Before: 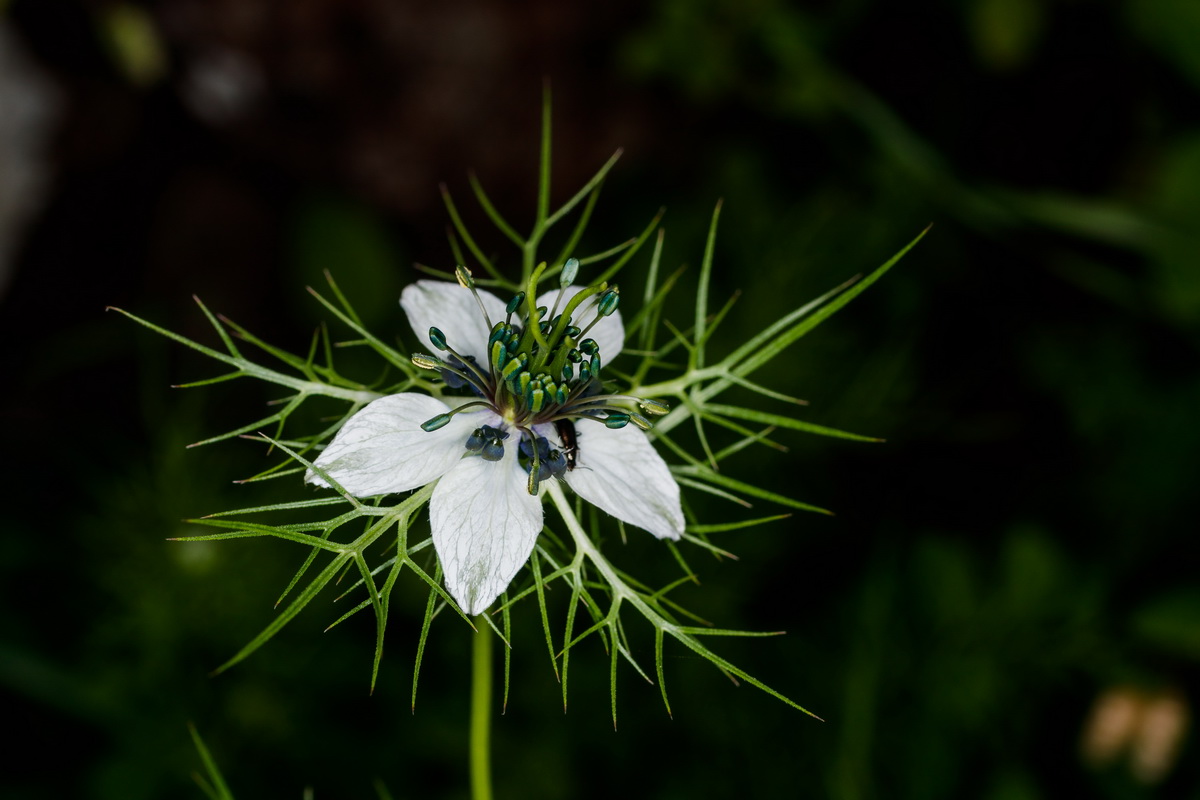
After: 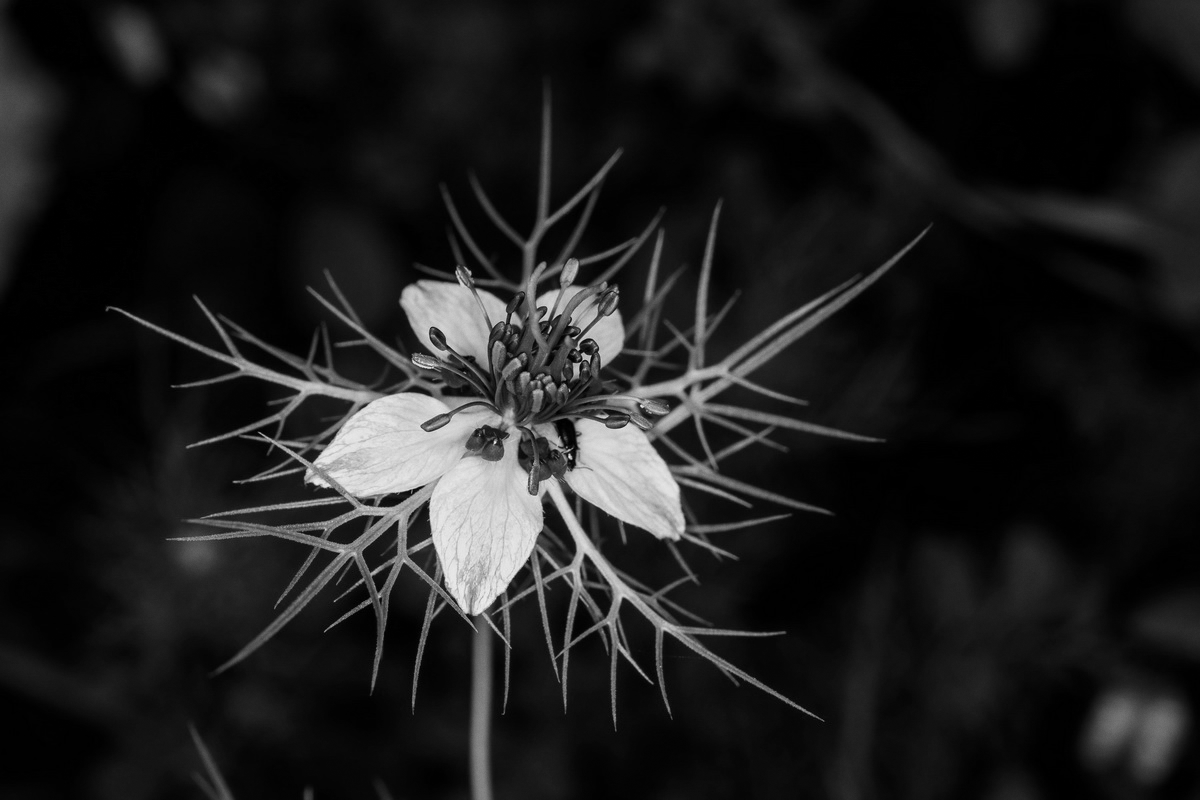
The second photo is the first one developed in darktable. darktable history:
white balance: red 0.924, blue 1.095
grain: coarseness 14.57 ISO, strength 8.8%
monochrome: on, module defaults
